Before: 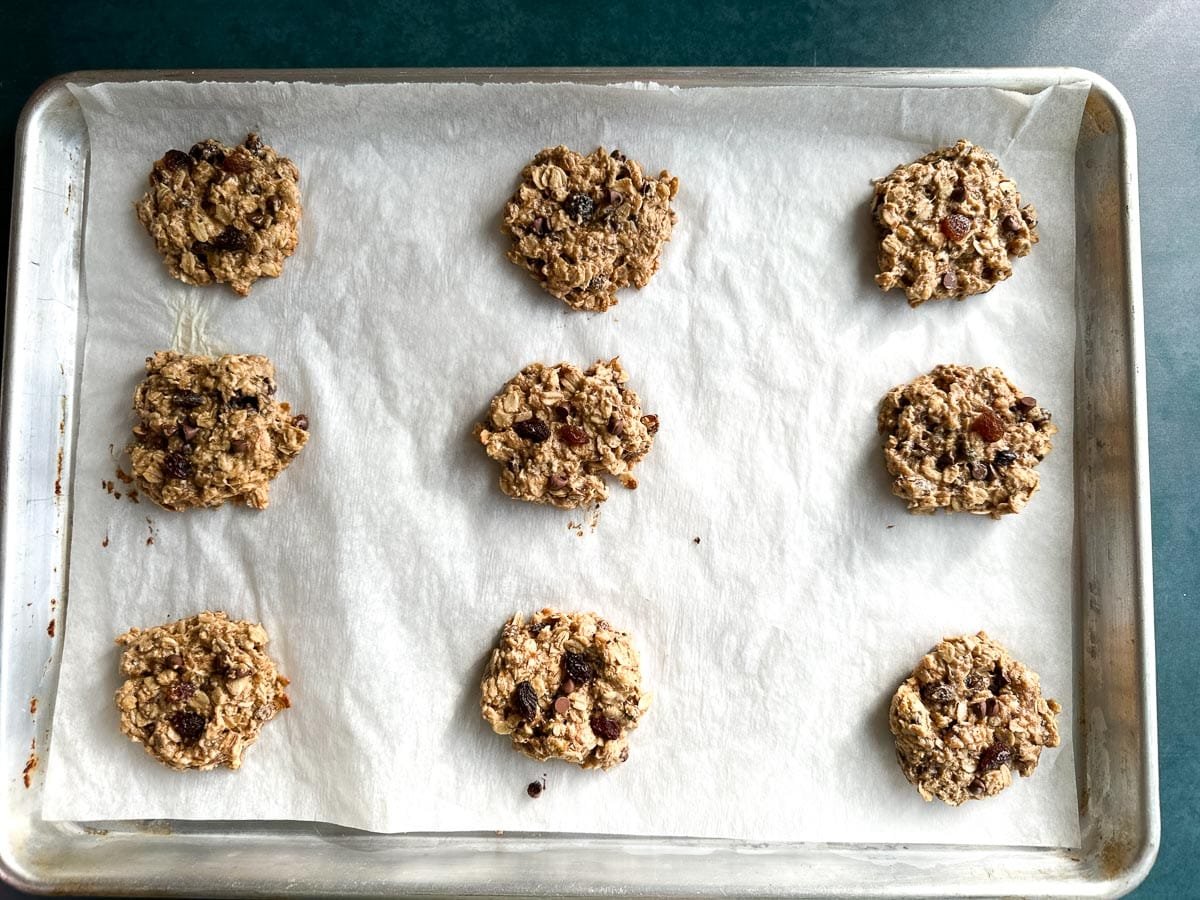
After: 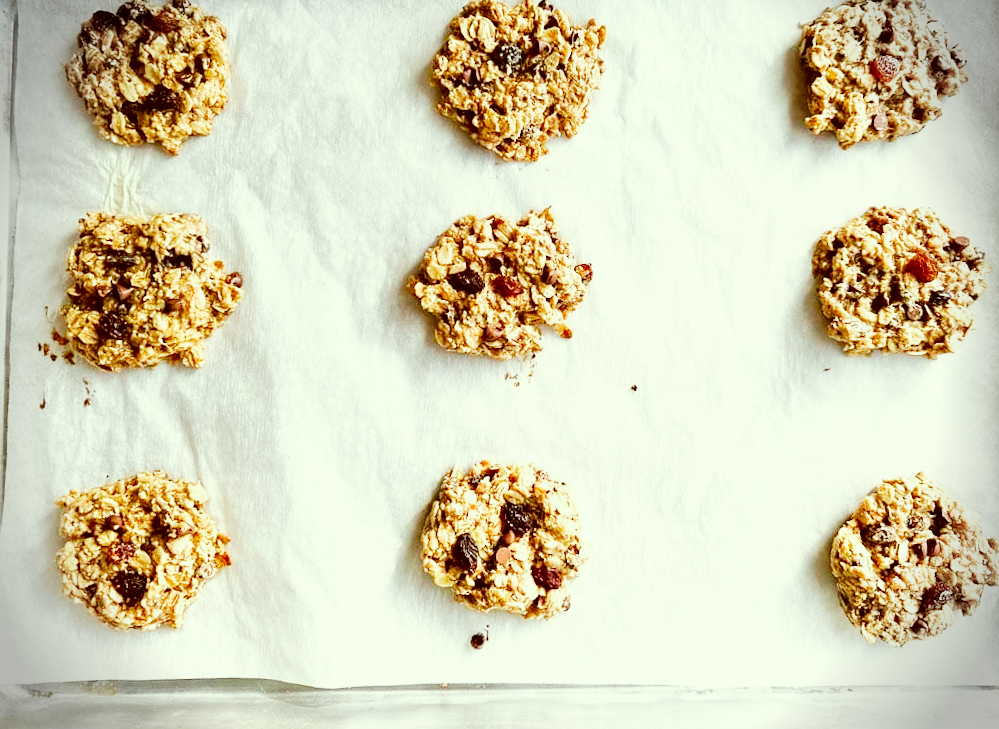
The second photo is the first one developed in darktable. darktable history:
vignetting: fall-off start 88.03%, fall-off radius 24.9%
base curve: curves: ch0 [(0, 0) (0.007, 0.004) (0.027, 0.03) (0.046, 0.07) (0.207, 0.54) (0.442, 0.872) (0.673, 0.972) (1, 1)], preserve colors none
white balance: red 0.954, blue 1.079
tone equalizer: -8 EV -0.002 EV, -7 EV 0.005 EV, -6 EV -0.008 EV, -5 EV 0.007 EV, -4 EV -0.042 EV, -3 EV -0.233 EV, -2 EV -0.662 EV, -1 EV -0.983 EV, +0 EV -0.969 EV, smoothing diameter 2%, edges refinement/feathering 20, mask exposure compensation -1.57 EV, filter diffusion 5
rotate and perspective: rotation -1.42°, crop left 0.016, crop right 0.984, crop top 0.035, crop bottom 0.965
exposure: black level correction 0.001, exposure 0.5 EV, compensate exposure bias true, compensate highlight preservation false
crop and rotate: left 4.842%, top 15.51%, right 10.668%
color correction: highlights a* -5.94, highlights b* 9.48, shadows a* 10.12, shadows b* 23.94
